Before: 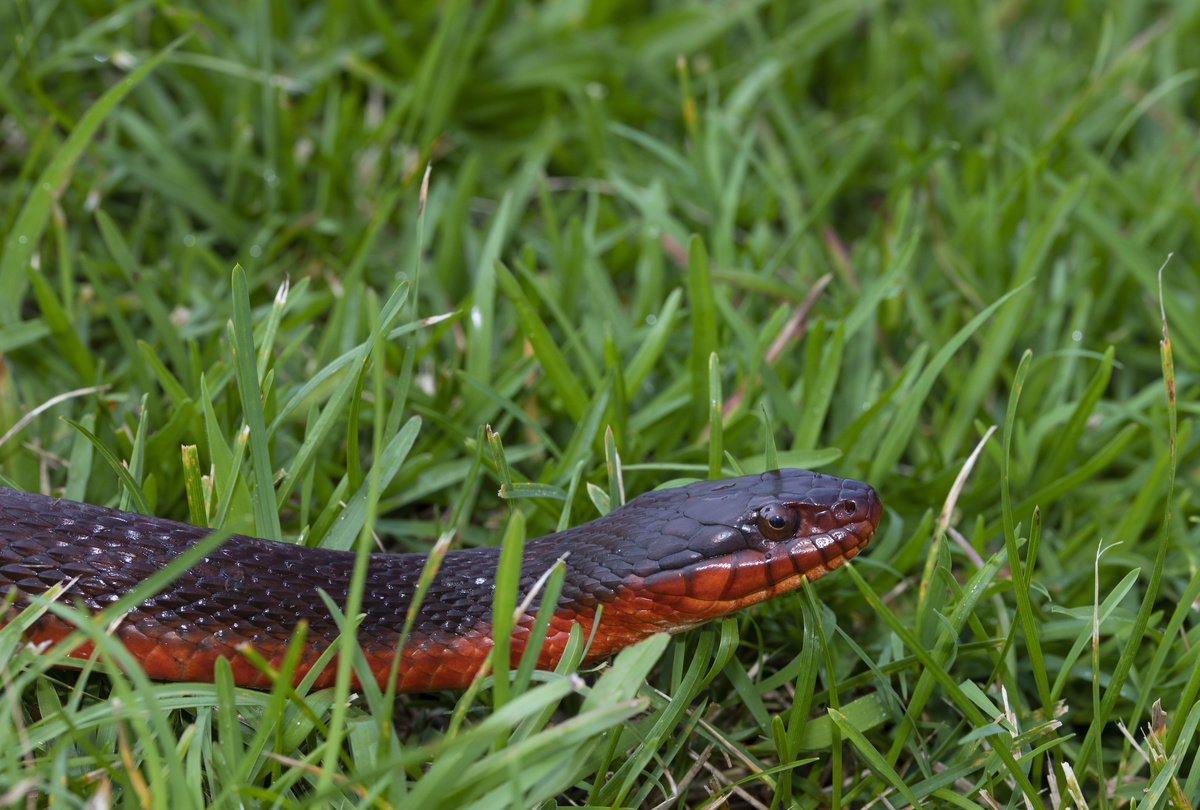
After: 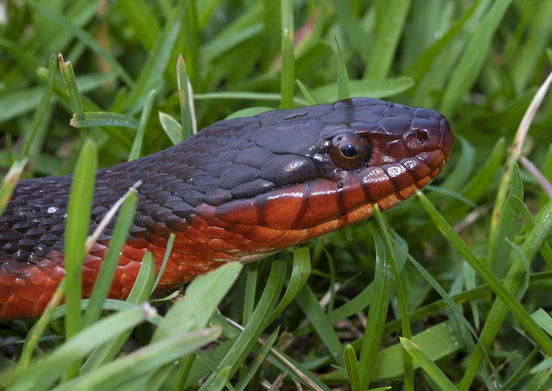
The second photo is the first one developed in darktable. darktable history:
crop: left 35.738%, top 45.81%, right 18.195%, bottom 5.814%
